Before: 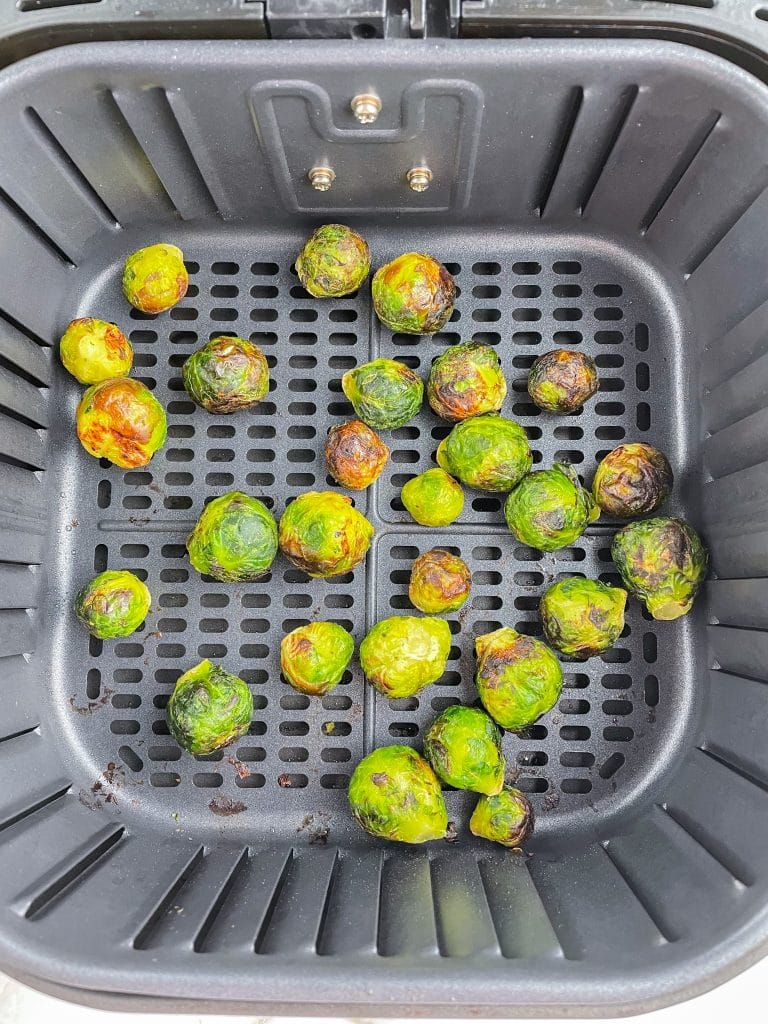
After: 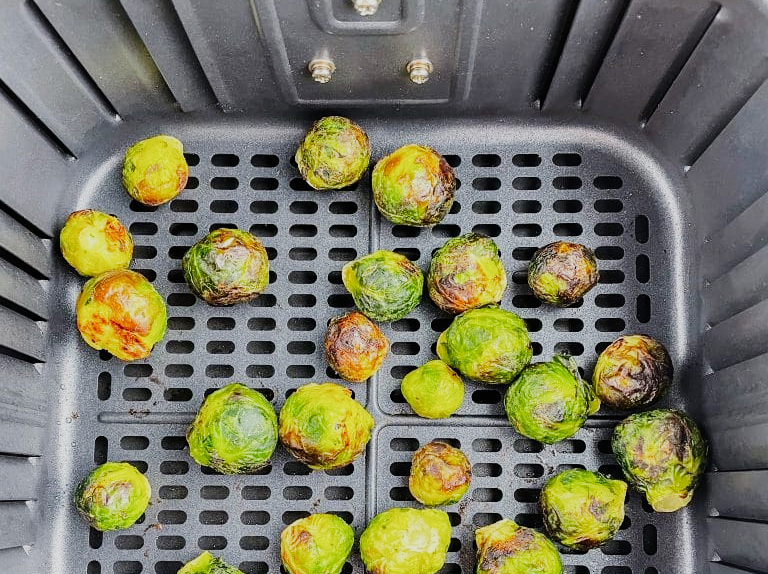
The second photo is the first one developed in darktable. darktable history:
crop and rotate: top 10.605%, bottom 33.274%
sigmoid: contrast 1.69, skew -0.23, preserve hue 0%, red attenuation 0.1, red rotation 0.035, green attenuation 0.1, green rotation -0.017, blue attenuation 0.15, blue rotation -0.052, base primaries Rec2020
